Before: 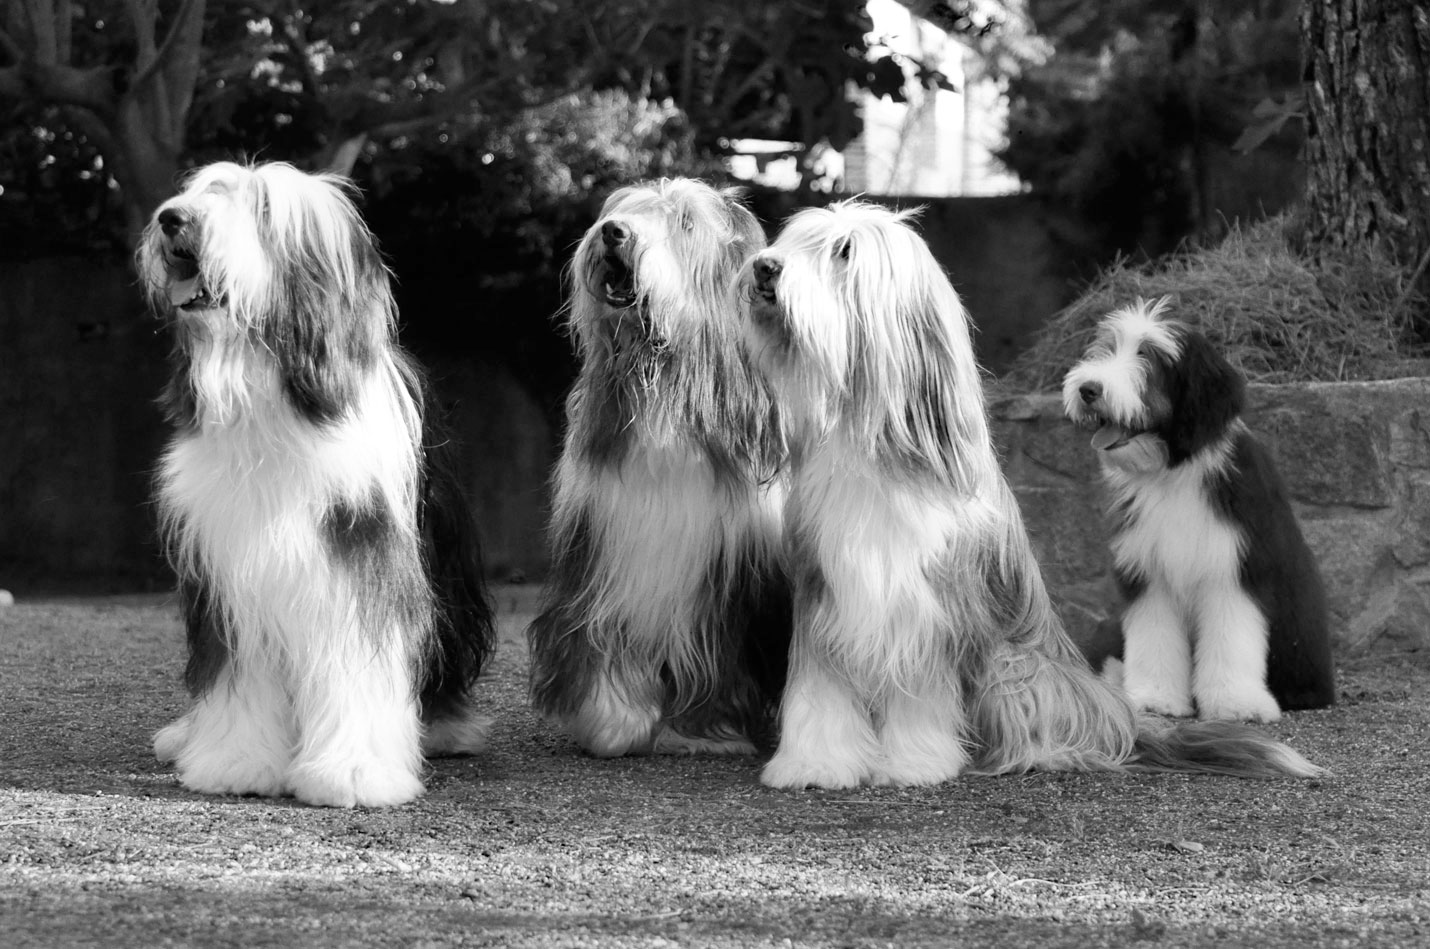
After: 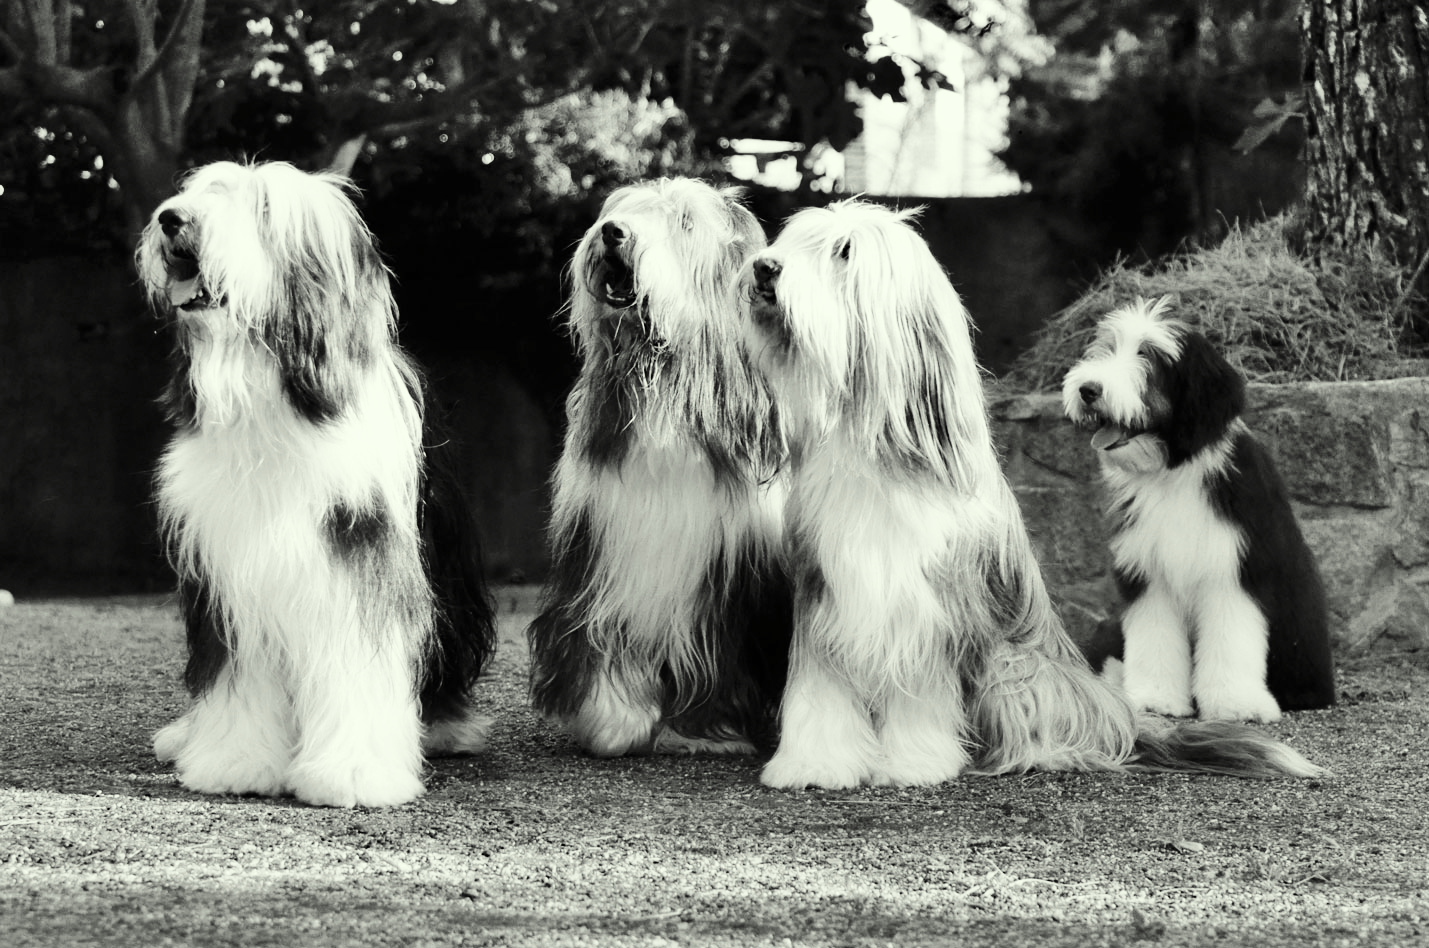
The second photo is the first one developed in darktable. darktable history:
exposure: compensate highlight preservation false
color correction: highlights a* -4.34, highlights b* 6.9
color zones: curves: ch0 [(0, 0.465) (0.092, 0.596) (0.289, 0.464) (0.429, 0.453) (0.571, 0.464) (0.714, 0.455) (0.857, 0.462) (1, 0.465)], mix -62.74%
base curve: curves: ch0 [(0, 0) (0.036, 0.025) (0.121, 0.166) (0.206, 0.329) (0.605, 0.79) (1, 1)], preserve colors none
shadows and highlights: shadows color adjustment 99.14%, highlights color adjustment 0.193%, soften with gaussian
